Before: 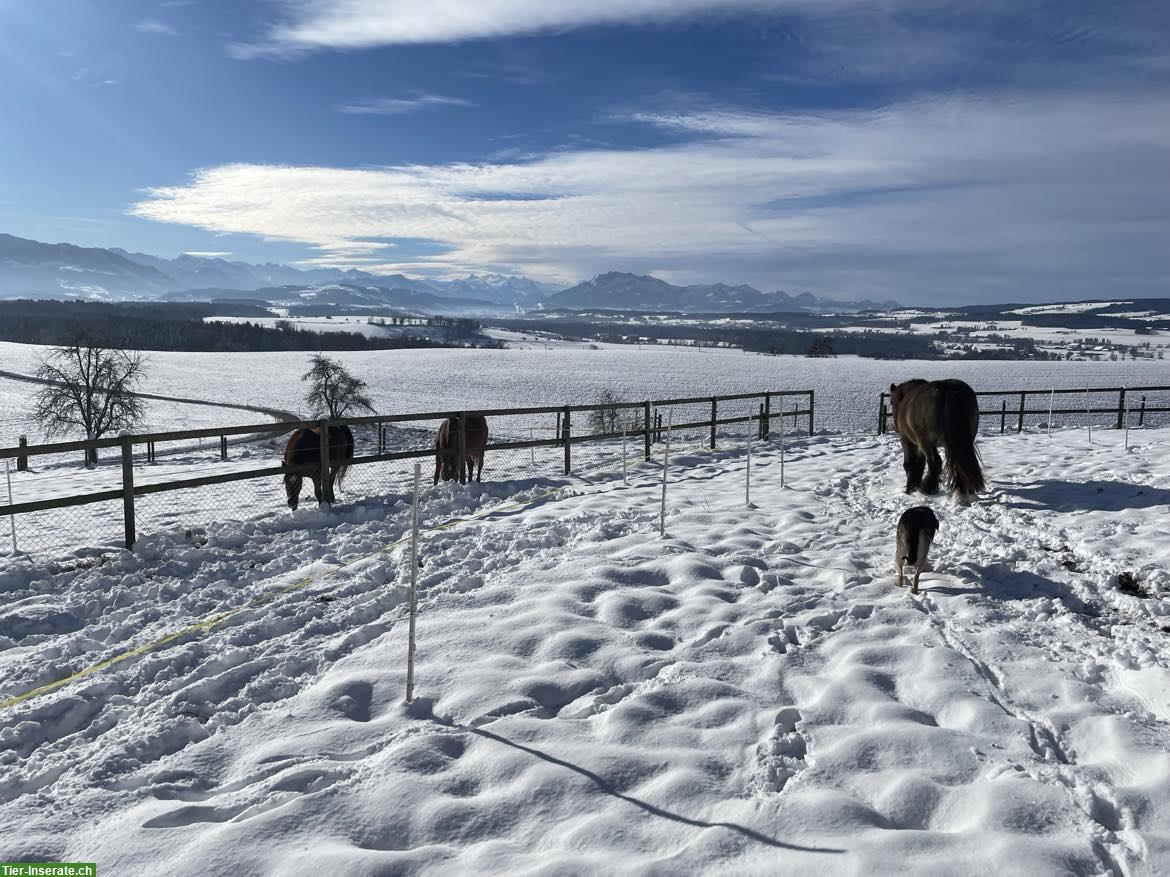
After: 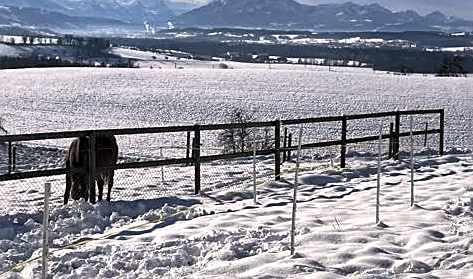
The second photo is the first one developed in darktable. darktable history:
exposure: black level correction -0.002, exposure 0.039 EV, compensate exposure bias true, compensate highlight preservation false
levels: levels [0.062, 0.494, 0.925]
local contrast: mode bilateral grid, contrast 19, coarseness 50, detail 157%, midtone range 0.2
crop: left 31.695%, top 32.118%, right 27.82%, bottom 36.011%
color correction: highlights a* 5.96, highlights b* 4.78
color balance rgb: perceptual saturation grading › global saturation 30.796%, global vibrance 15.189%
sharpen: amount 0.499
